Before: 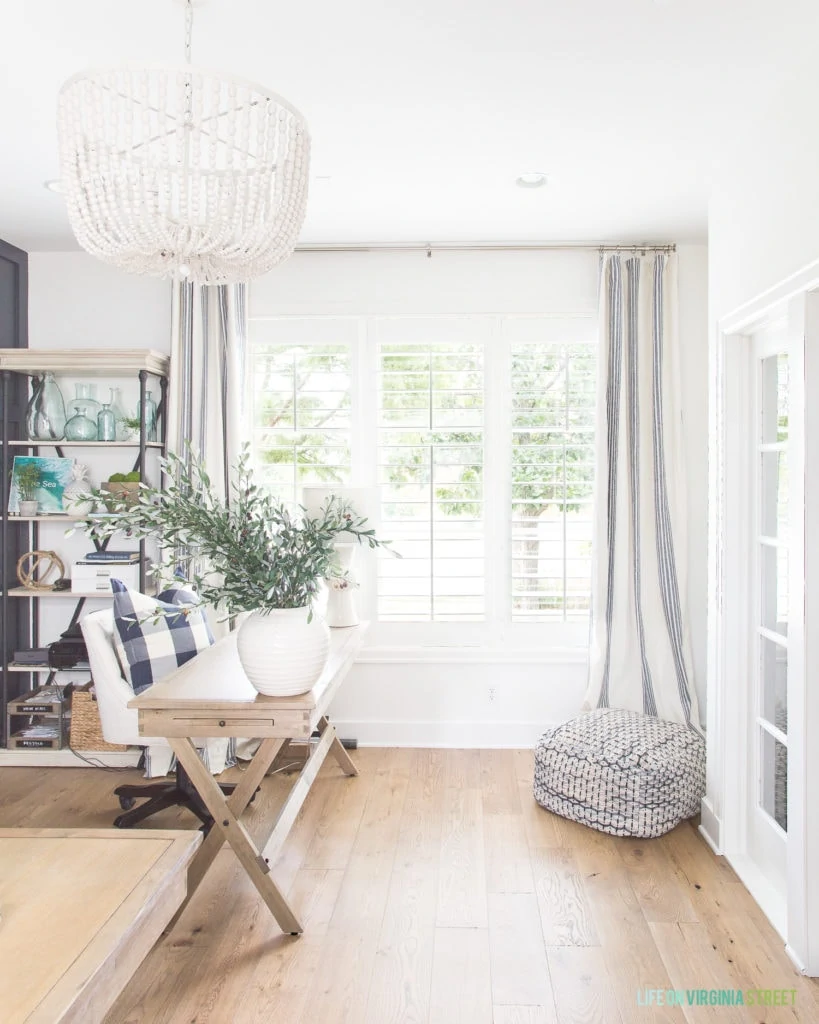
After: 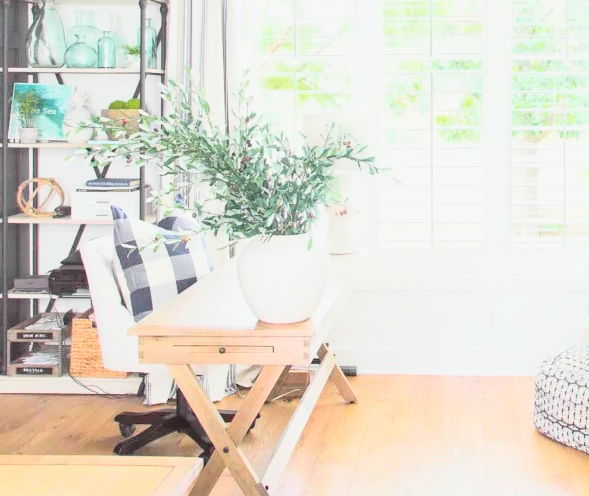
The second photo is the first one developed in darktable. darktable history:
crop: top 36.498%, right 27.964%, bottom 14.995%
tone equalizer: on, module defaults
contrast brightness saturation: contrast 0.2, brightness 0.15, saturation 0.14
tone curve: curves: ch0 [(0, 0) (0.135, 0.09) (0.326, 0.386) (0.489, 0.573) (0.663, 0.749) (0.854, 0.897) (1, 0.974)]; ch1 [(0, 0) (0.366, 0.367) (0.475, 0.453) (0.494, 0.493) (0.504, 0.497) (0.544, 0.569) (0.562, 0.605) (0.622, 0.694) (1, 1)]; ch2 [(0, 0) (0.333, 0.346) (0.375, 0.375) (0.424, 0.43) (0.476, 0.492) (0.502, 0.503) (0.533, 0.534) (0.572, 0.603) (0.605, 0.656) (0.641, 0.709) (1, 1)], color space Lab, independent channels, preserve colors none
